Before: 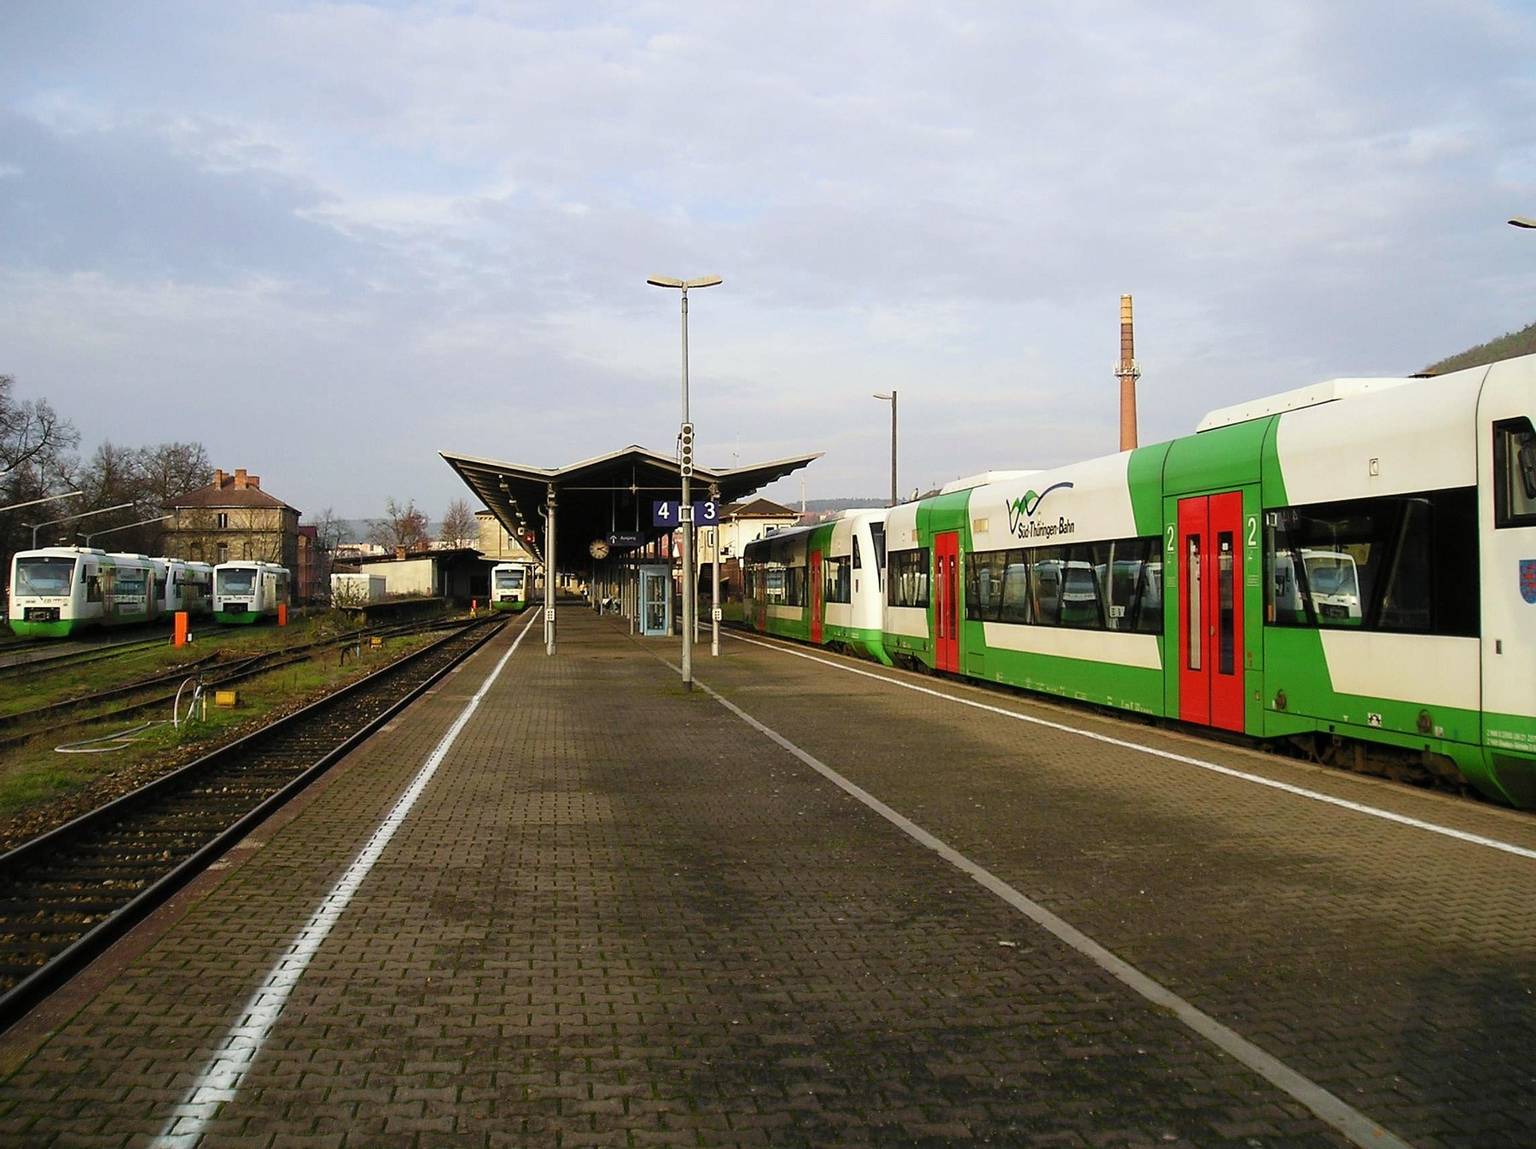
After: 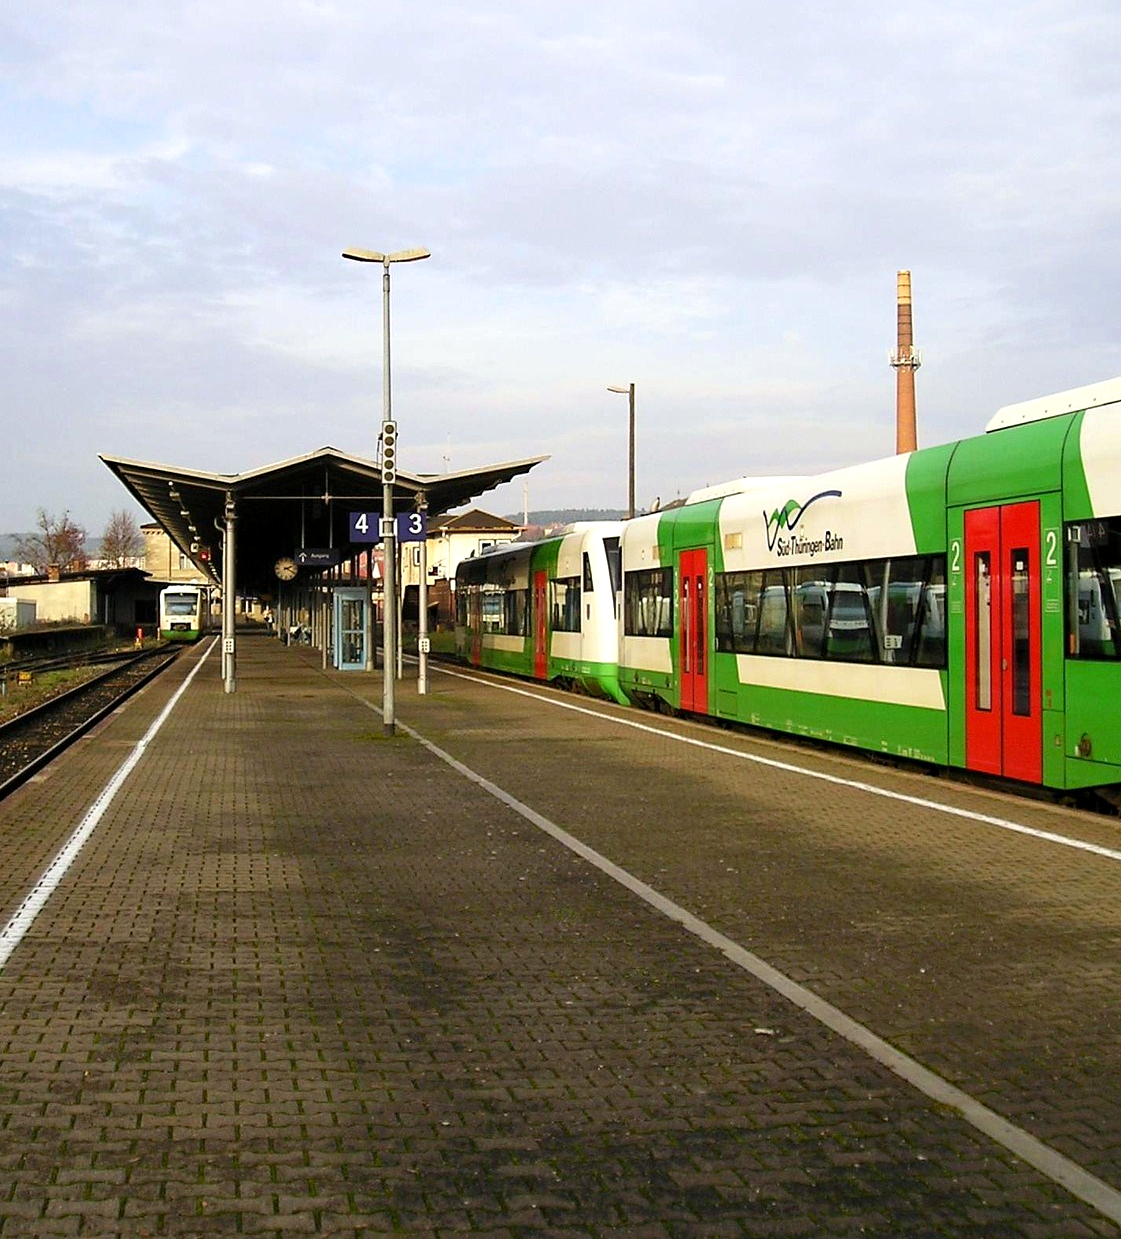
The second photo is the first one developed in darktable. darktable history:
haze removal: compatibility mode true, adaptive false
crop and rotate: left 23.162%, top 5.632%, right 14.555%, bottom 2.348%
exposure: black level correction 0.002, exposure 0.295 EV, compensate exposure bias true, compensate highlight preservation false
